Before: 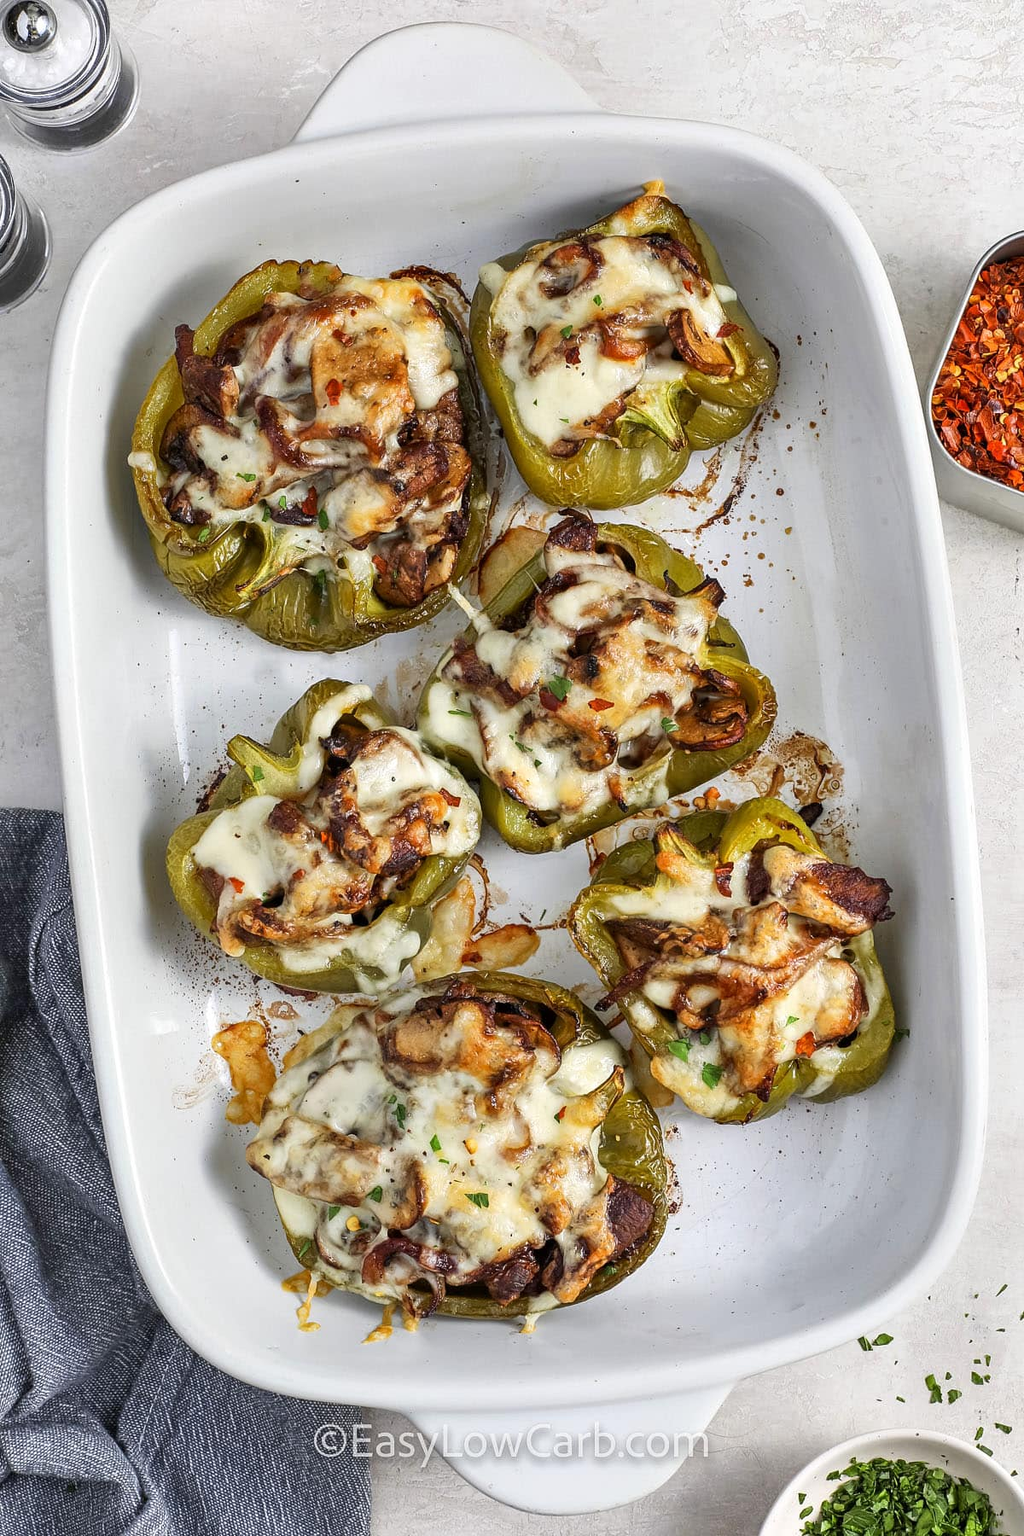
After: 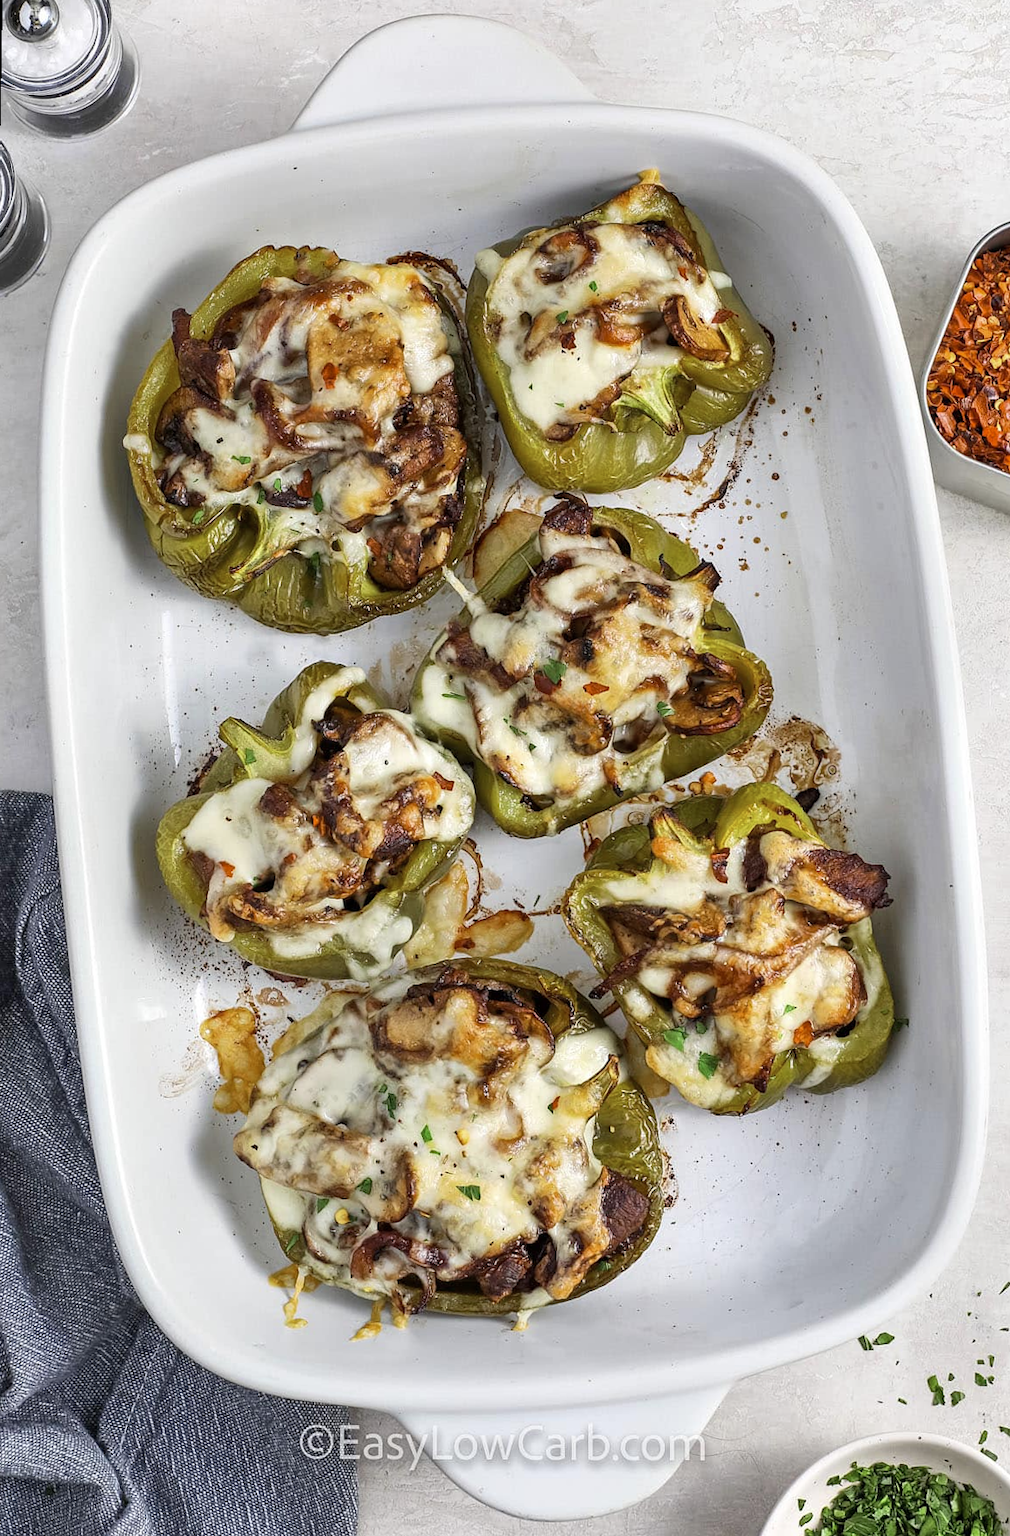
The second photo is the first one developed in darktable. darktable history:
bloom: size 3%, threshold 100%, strength 0%
color zones: curves: ch1 [(0.113, 0.438) (0.75, 0.5)]; ch2 [(0.12, 0.526) (0.75, 0.5)]
rotate and perspective: rotation 0.226°, lens shift (vertical) -0.042, crop left 0.023, crop right 0.982, crop top 0.006, crop bottom 0.994
